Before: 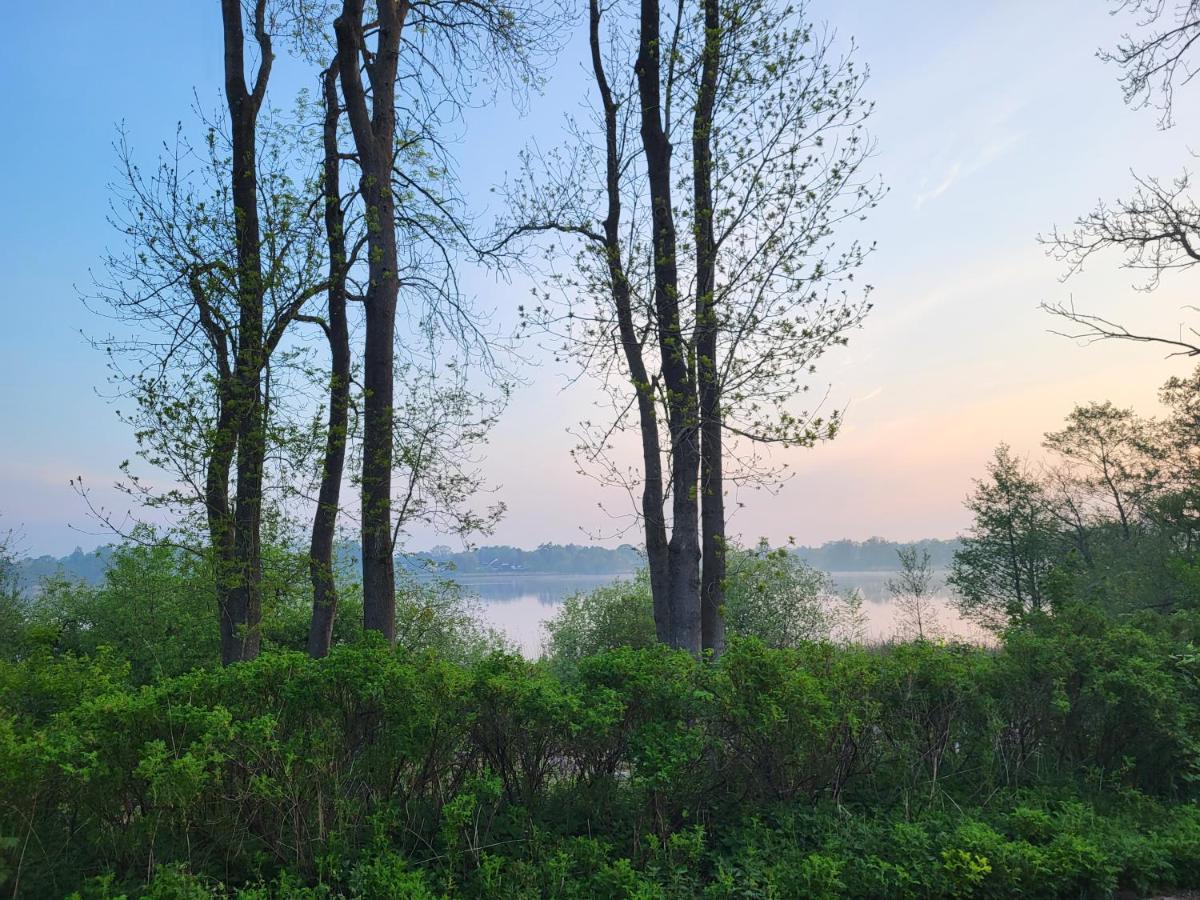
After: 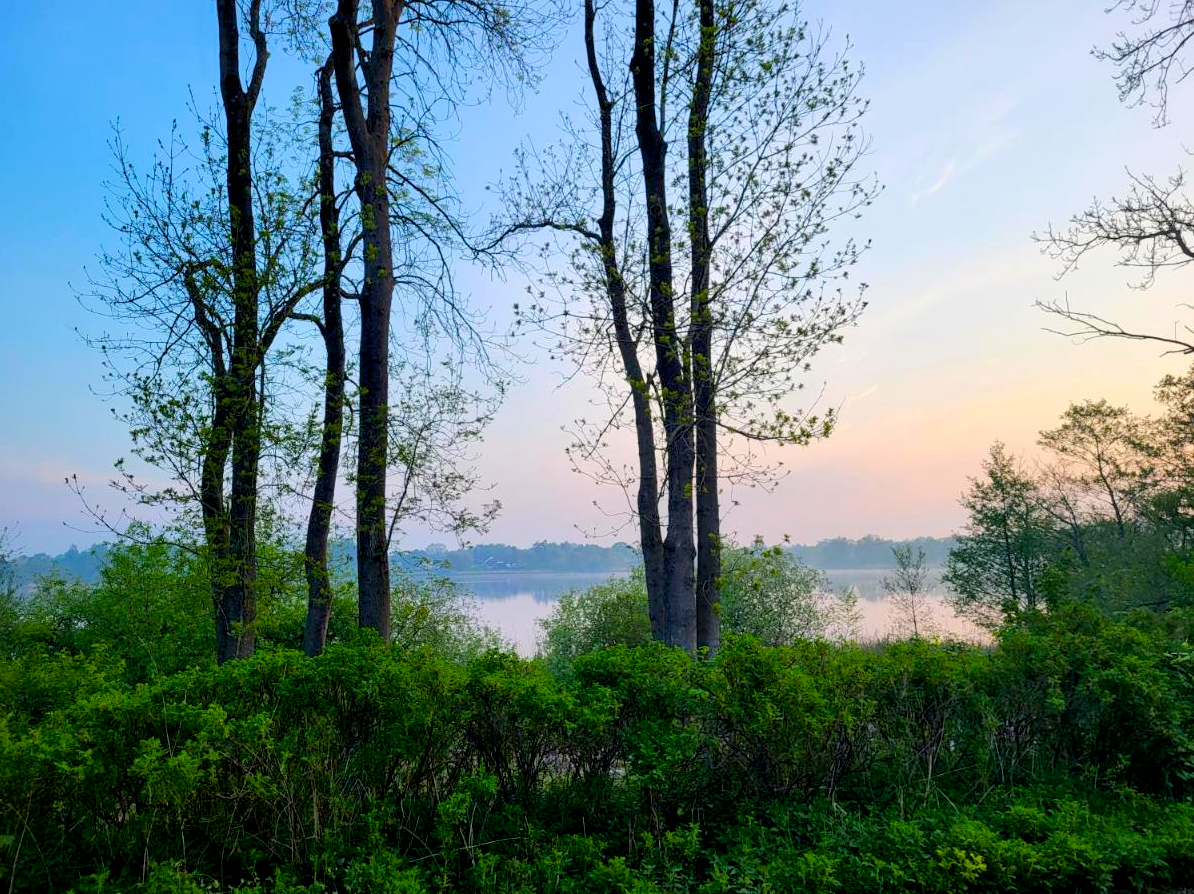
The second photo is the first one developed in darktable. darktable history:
color balance rgb: perceptual saturation grading › global saturation 29.696%, global vibrance 20%
exposure: black level correction 0.014, compensate highlight preservation false
crop and rotate: left 0.49%, top 0.225%, bottom 0.398%
